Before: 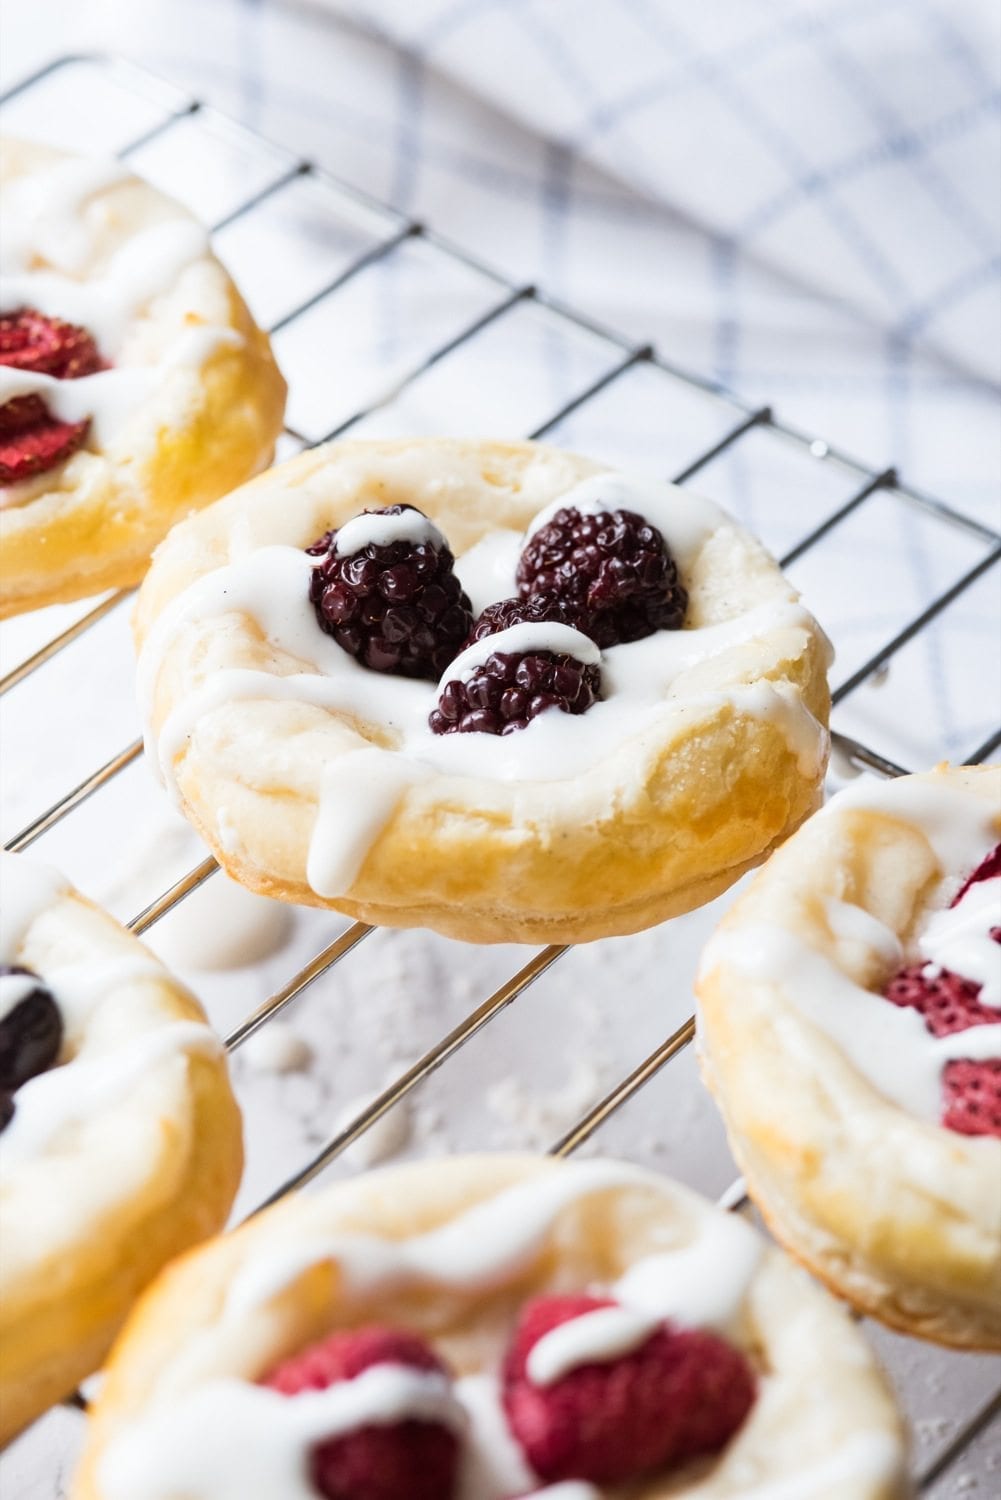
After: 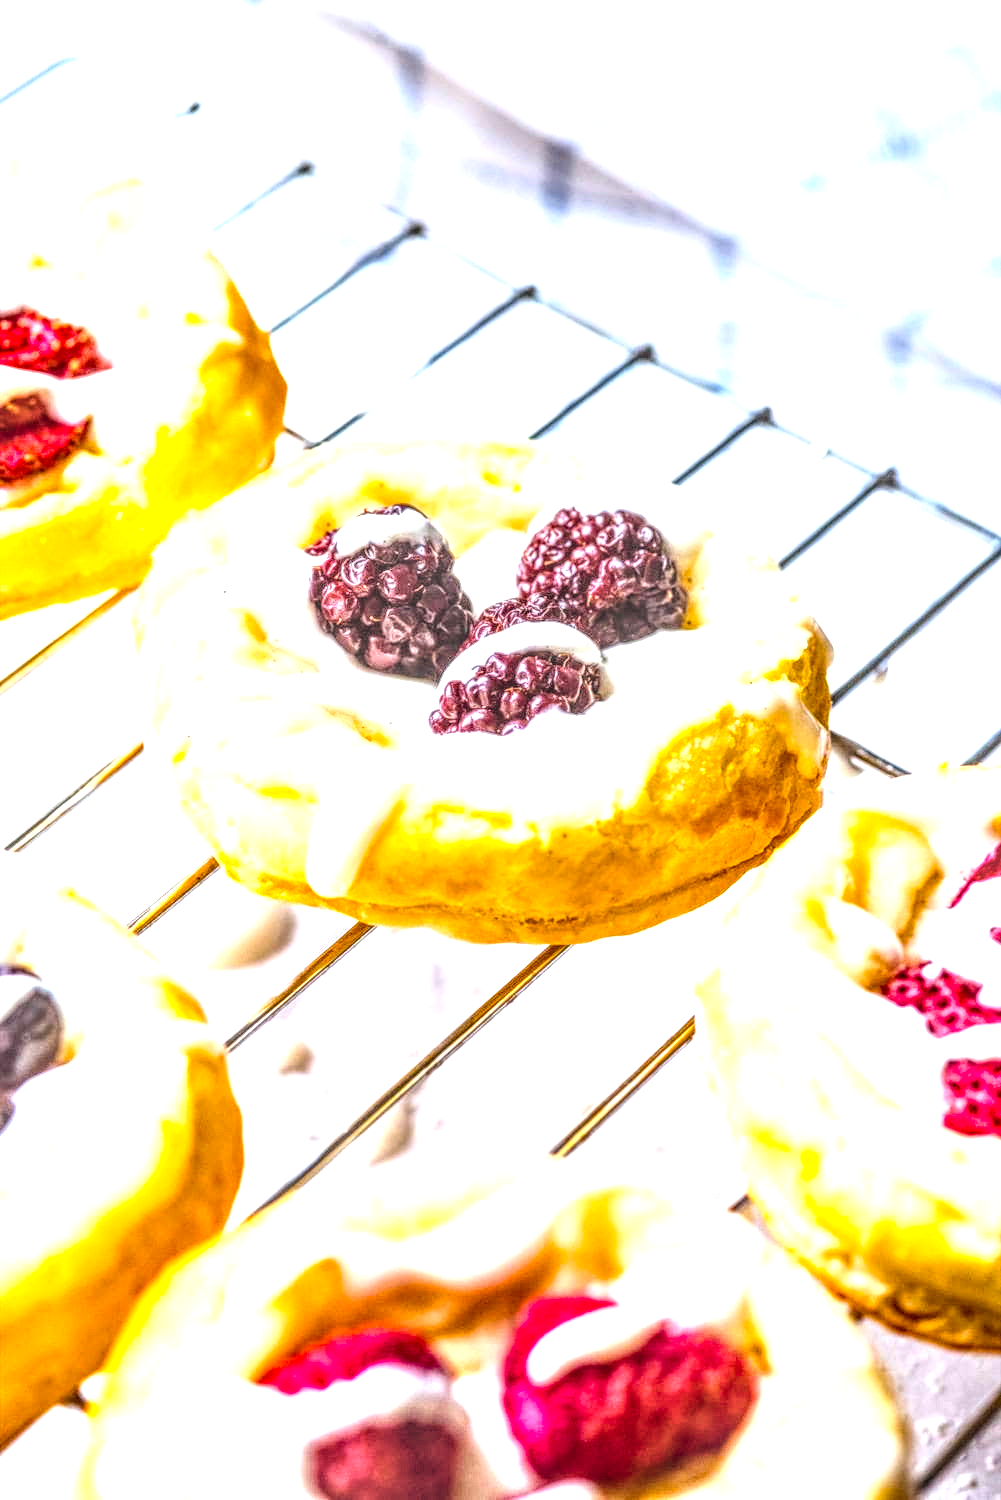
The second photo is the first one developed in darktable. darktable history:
contrast brightness saturation: contrast 0.2, brightness 0.16, saturation 0.22
local contrast: highlights 0%, shadows 0%, detail 300%, midtone range 0.3
color balance rgb: linear chroma grading › global chroma 10%, perceptual saturation grading › global saturation 40%, perceptual brilliance grading › global brilliance 30%, global vibrance 20%
